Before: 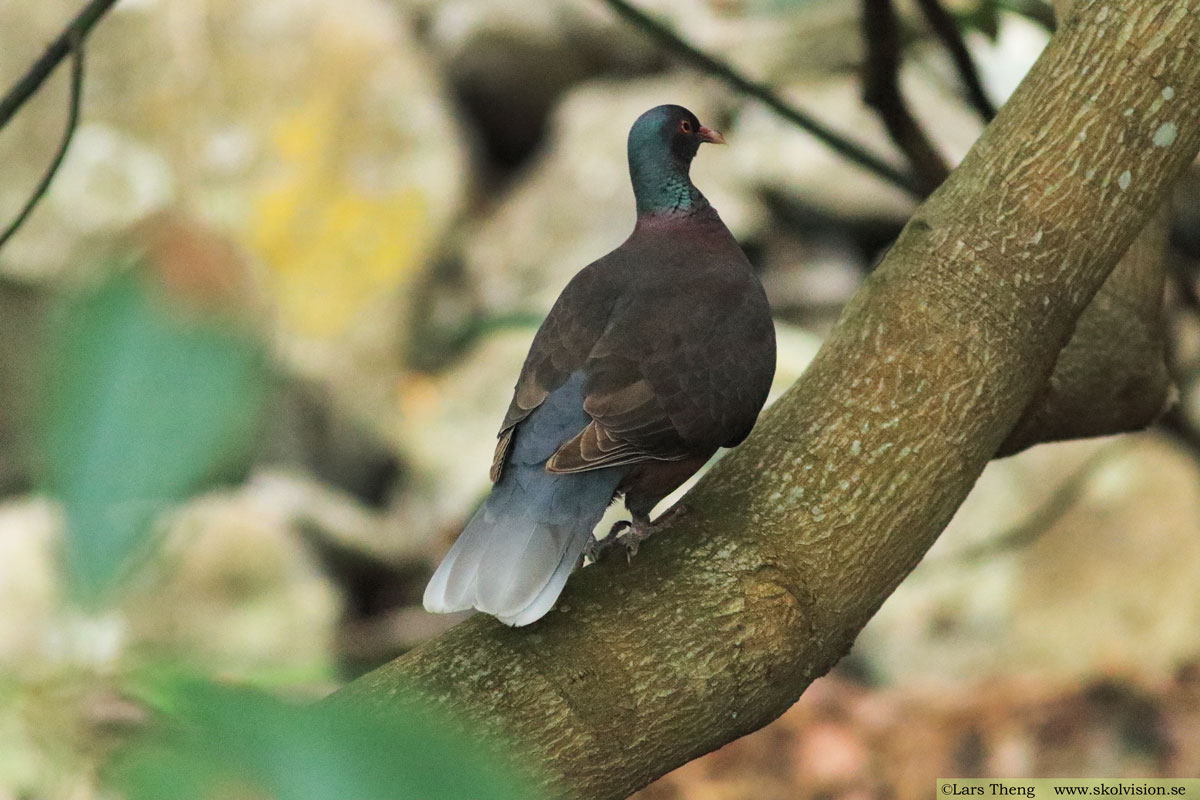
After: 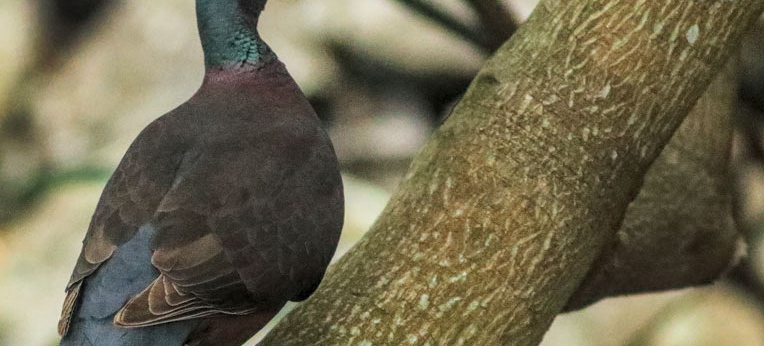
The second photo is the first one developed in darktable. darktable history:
local contrast: highlights 0%, shadows 0%, detail 133%
crop: left 36.005%, top 18.293%, right 0.31%, bottom 38.444%
